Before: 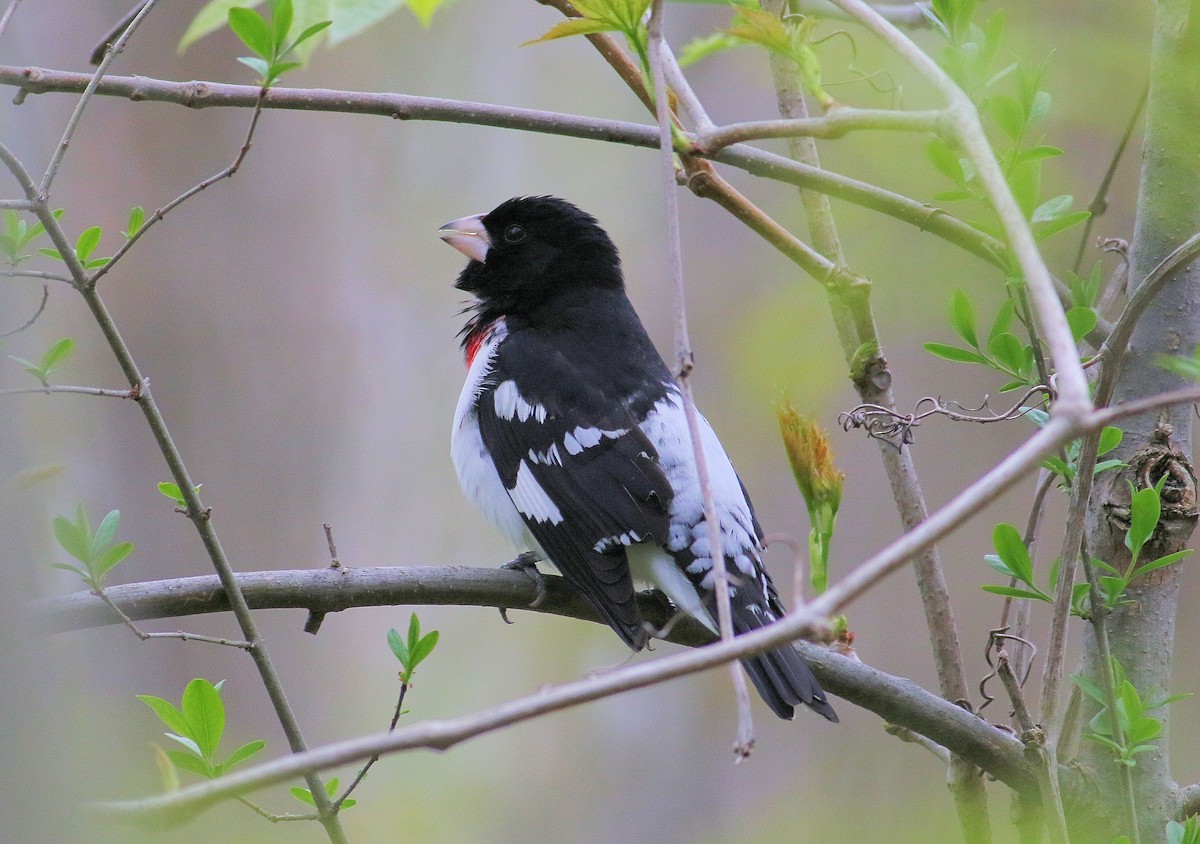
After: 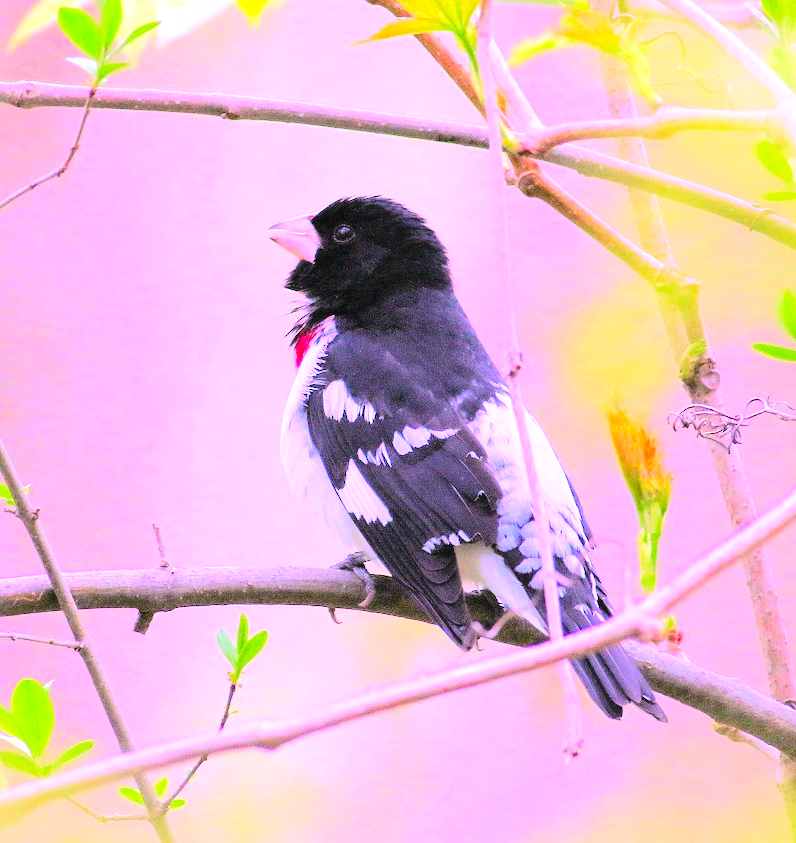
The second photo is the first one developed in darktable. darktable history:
crop and rotate: left 14.305%, right 19.293%
color correction: highlights a* 19.42, highlights b* -11.74, saturation 1.67
exposure: exposure 0.774 EV, compensate exposure bias true, compensate highlight preservation false
tone equalizer: -7 EV 0.147 EV, -6 EV 0.625 EV, -5 EV 1.16 EV, -4 EV 1.31 EV, -3 EV 1.18 EV, -2 EV 0.6 EV, -1 EV 0.167 EV, edges refinement/feathering 500, mask exposure compensation -1.57 EV, preserve details no
